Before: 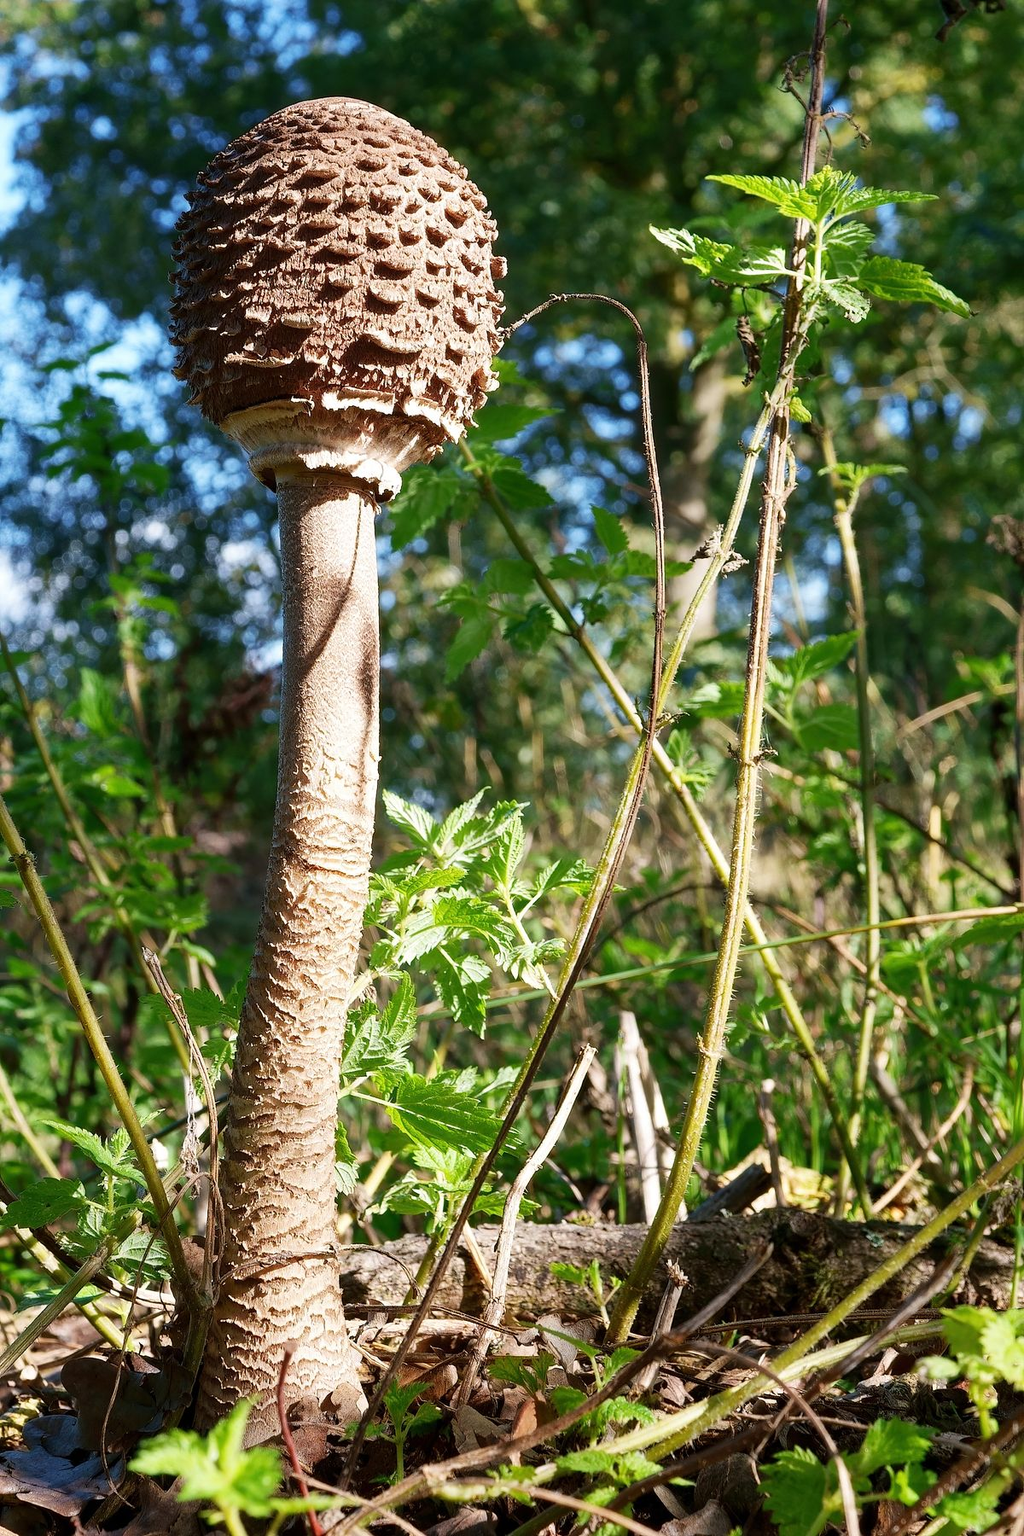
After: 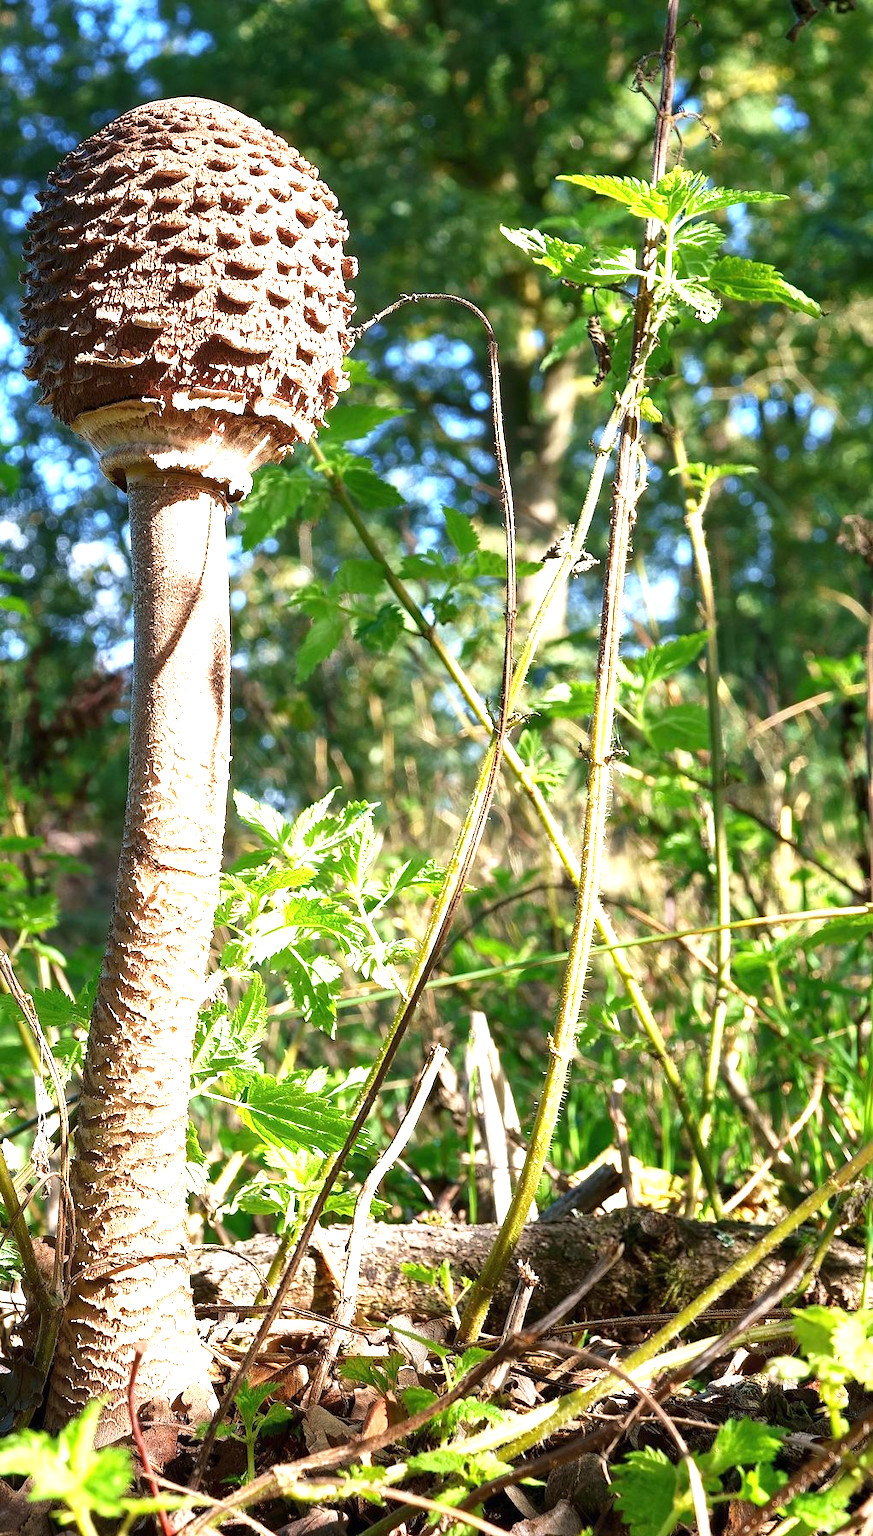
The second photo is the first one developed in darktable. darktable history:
crop and rotate: left 14.665%
exposure: black level correction 0, exposure 1.001 EV, compensate highlight preservation false
